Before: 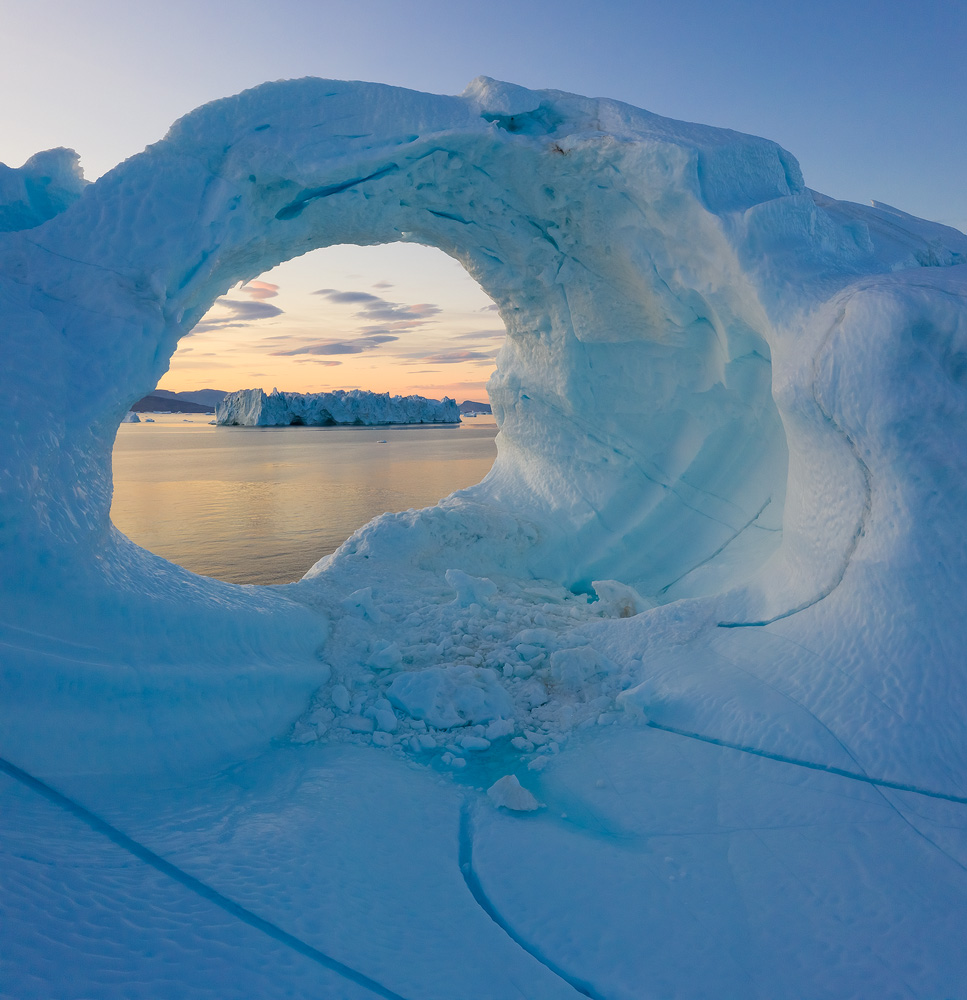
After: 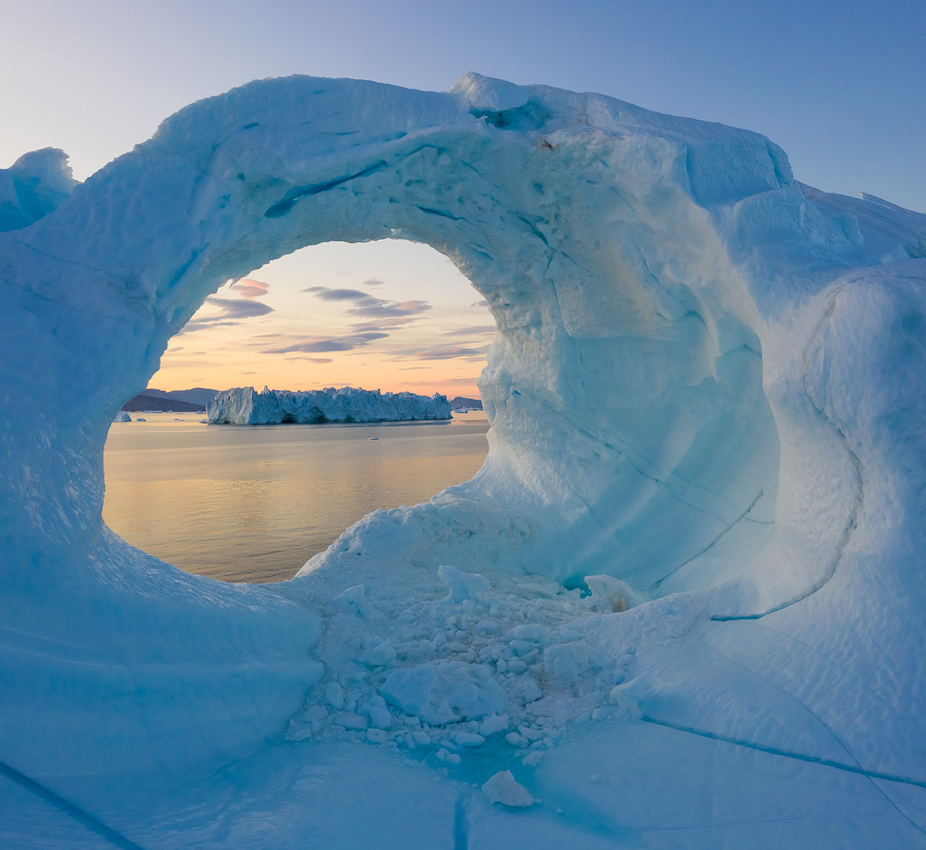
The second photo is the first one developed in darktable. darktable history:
crop and rotate: angle 0.561°, left 0.346%, right 2.868%, bottom 14.118%
